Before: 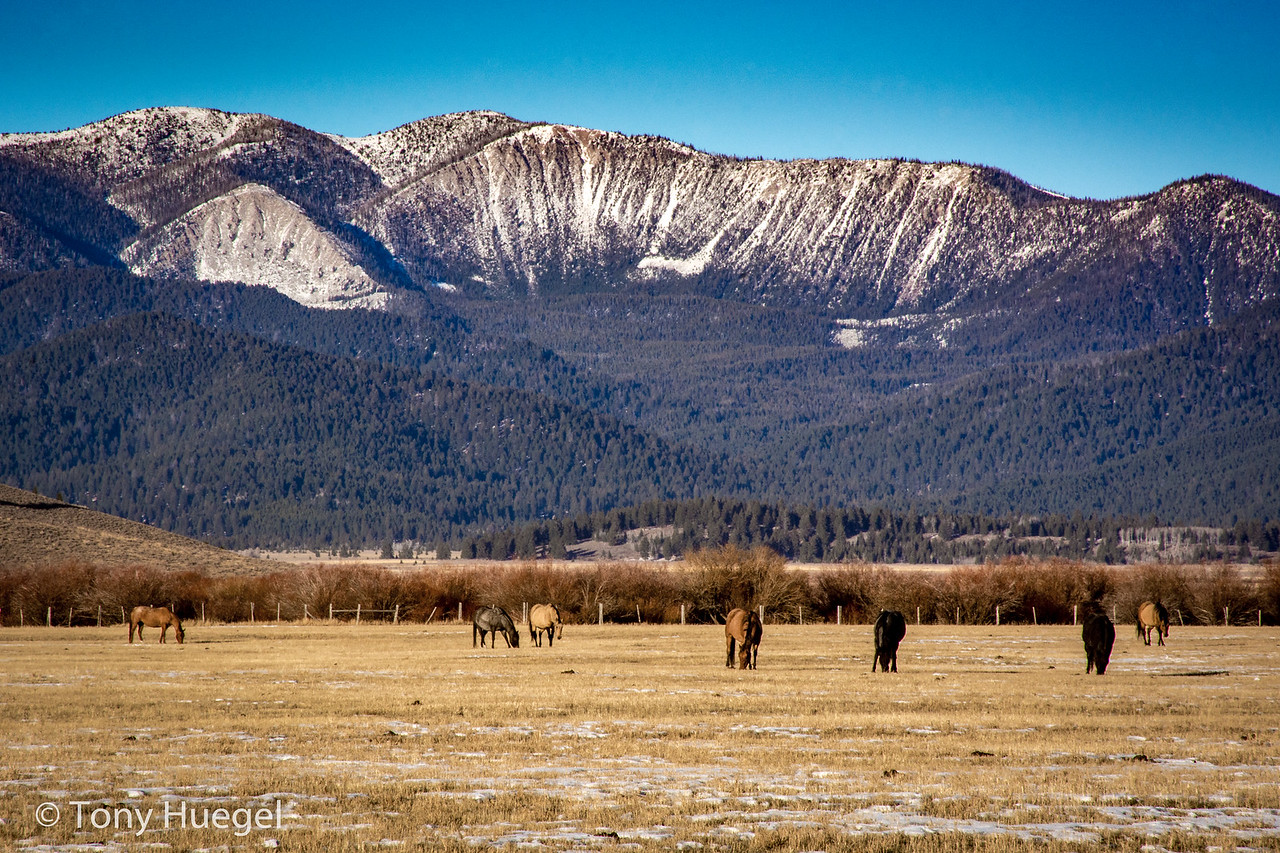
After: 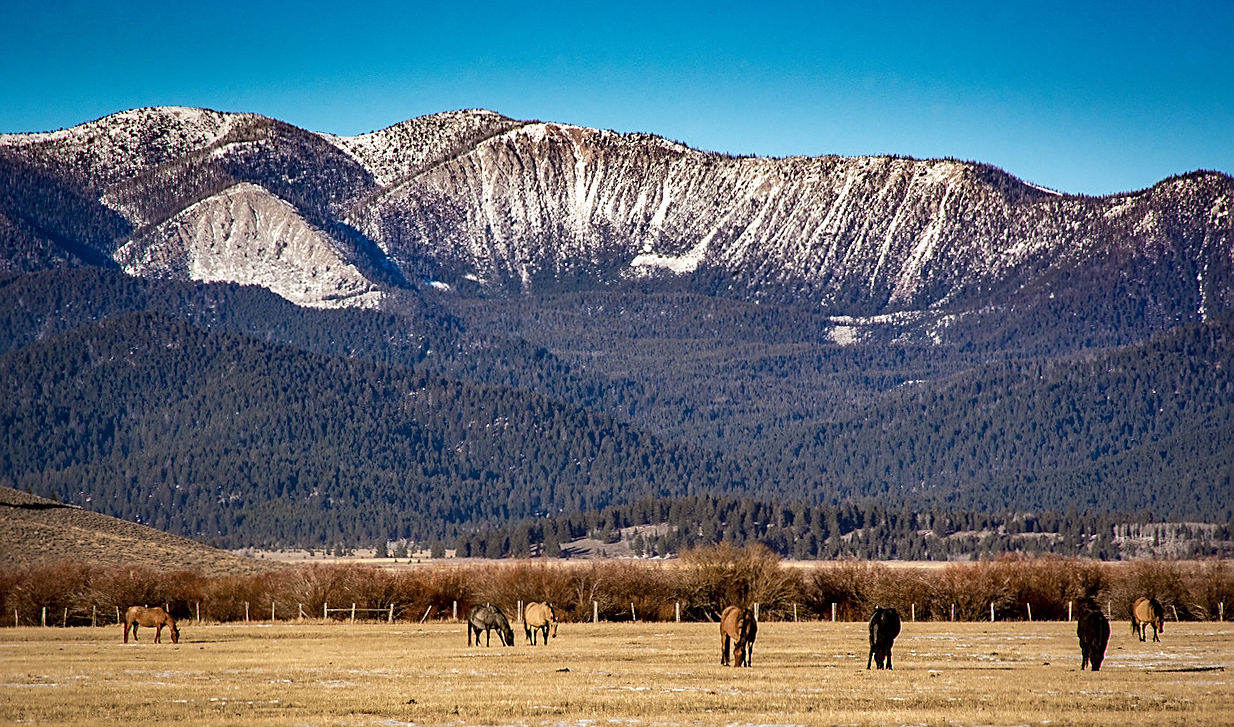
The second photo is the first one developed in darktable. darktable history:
crop and rotate: angle 0.228°, left 0.205%, right 2.772%, bottom 14.231%
sharpen: amount 0.597
